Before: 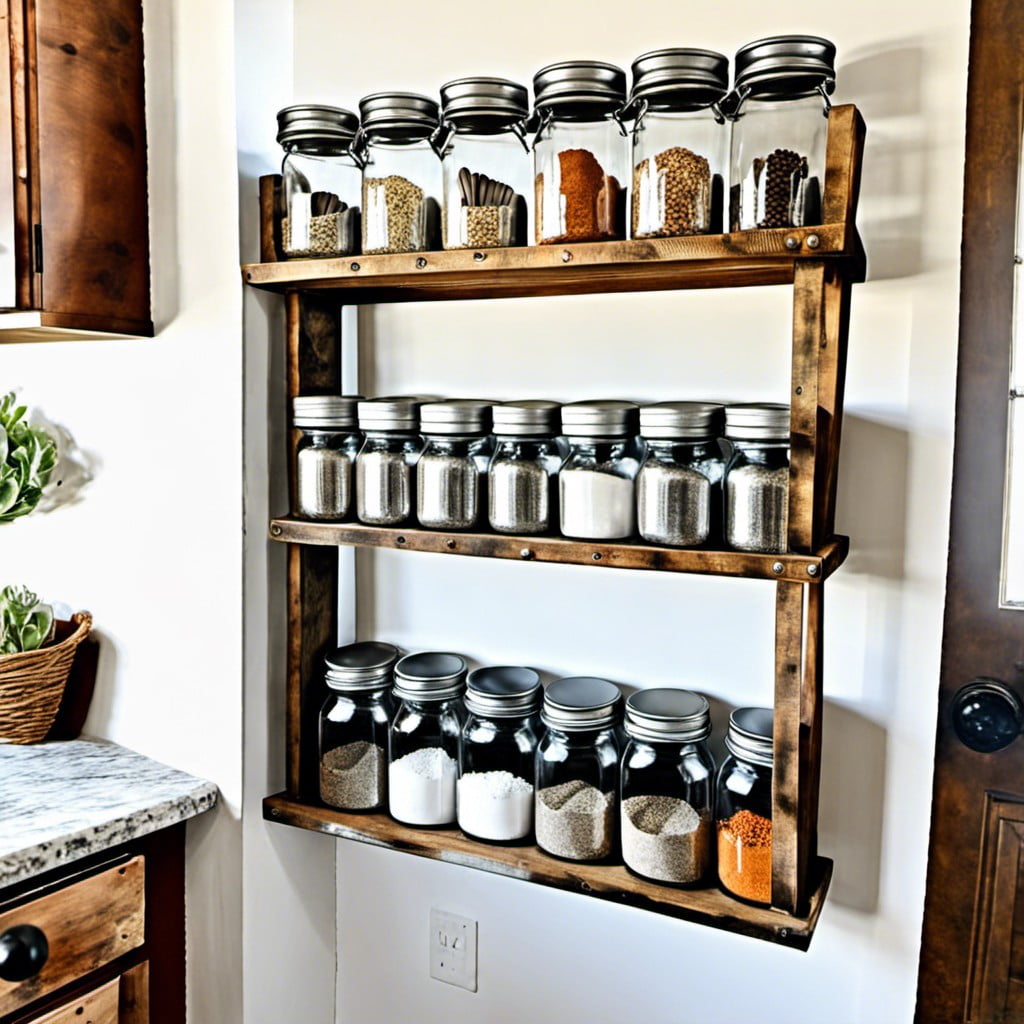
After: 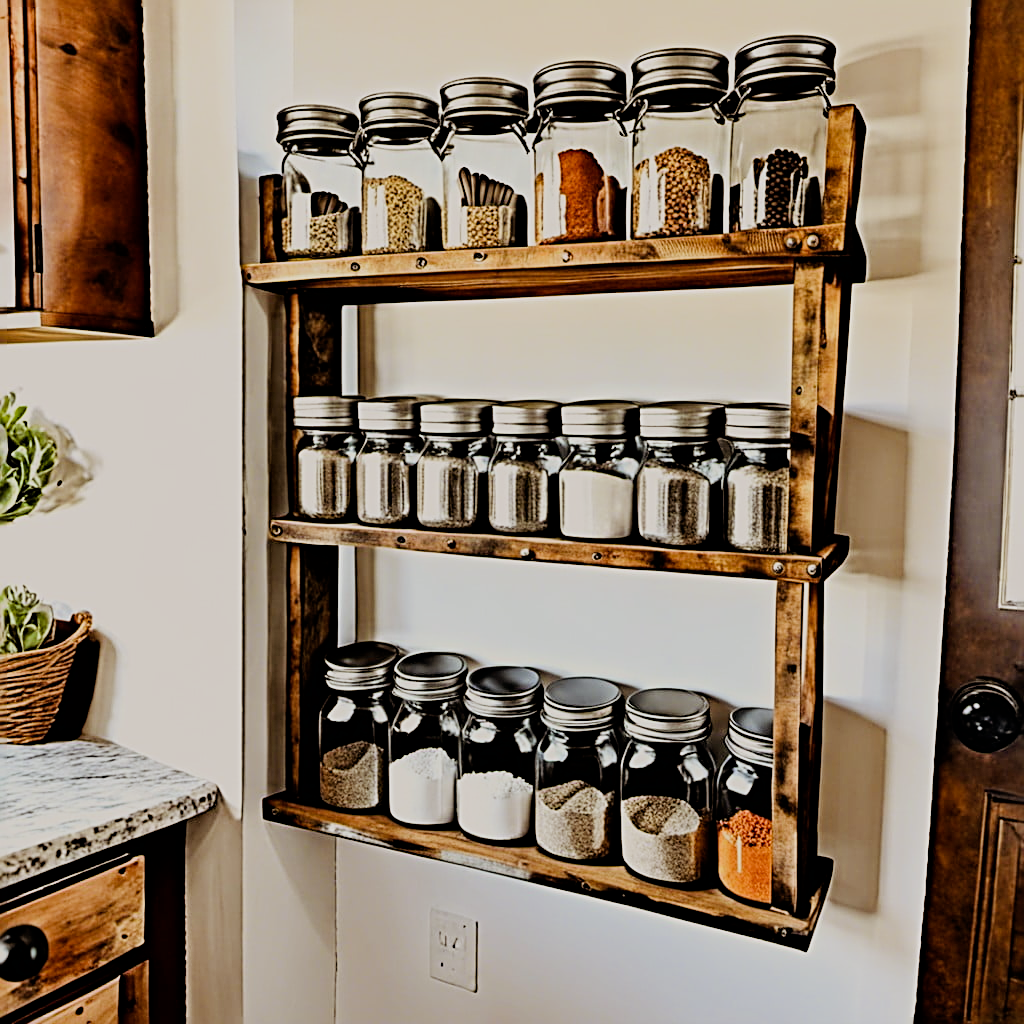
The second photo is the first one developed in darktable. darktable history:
haze removal: strength 0.29, distance 0.25, compatibility mode true, adaptive false
sharpen: radius 2.584, amount 0.688
filmic rgb: black relative exposure -6.98 EV, white relative exposure 5.63 EV, hardness 2.86
color balance rgb: shadows lift › chroma 4.41%, shadows lift › hue 27°, power › chroma 2.5%, power › hue 70°, highlights gain › chroma 1%, highlights gain › hue 27°, saturation formula JzAzBz (2021)
rotate and perspective: automatic cropping original format, crop left 0, crop top 0
